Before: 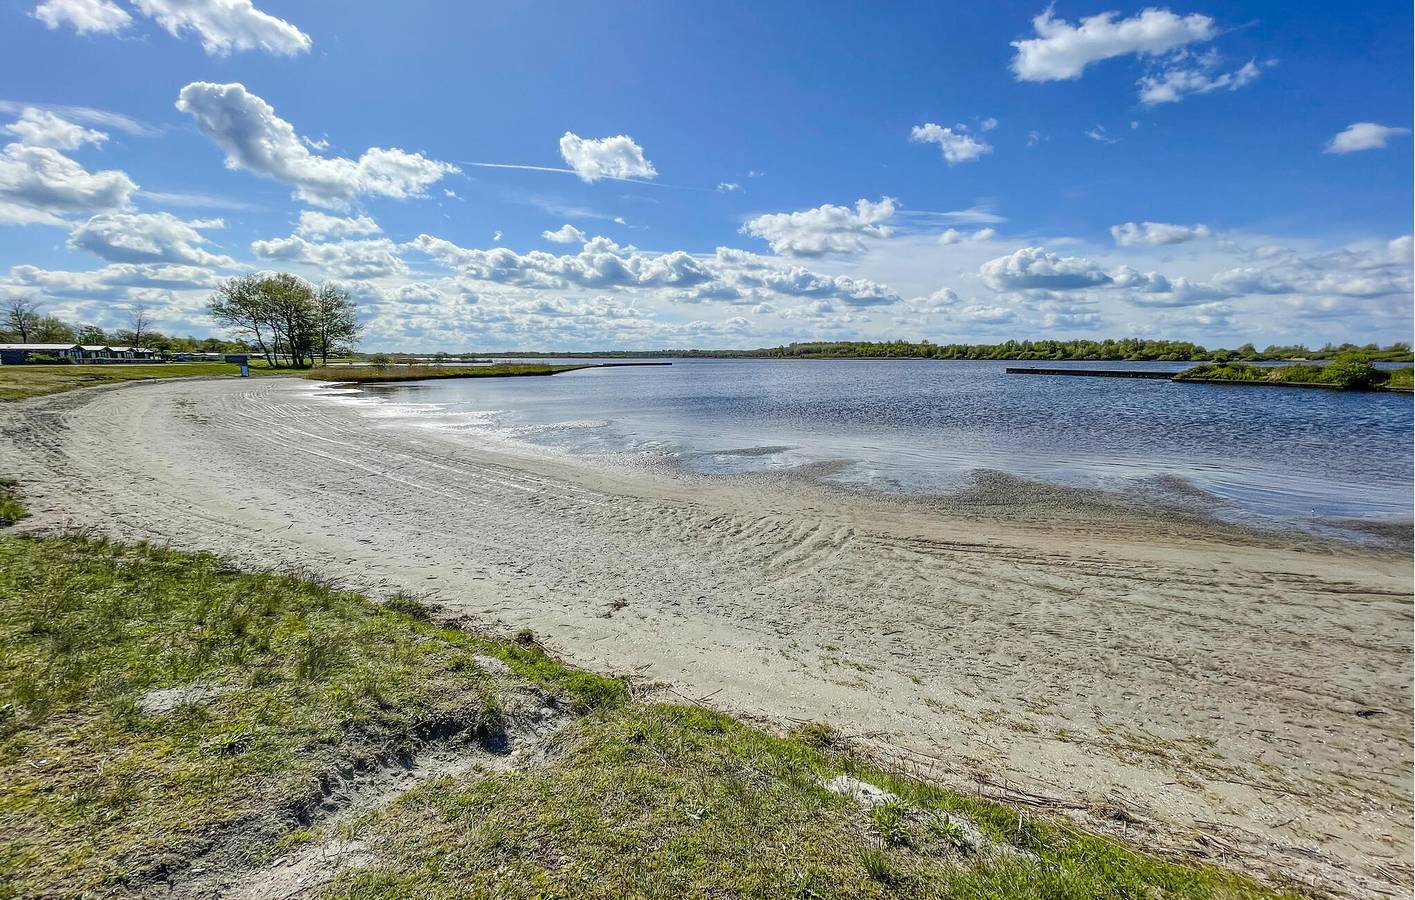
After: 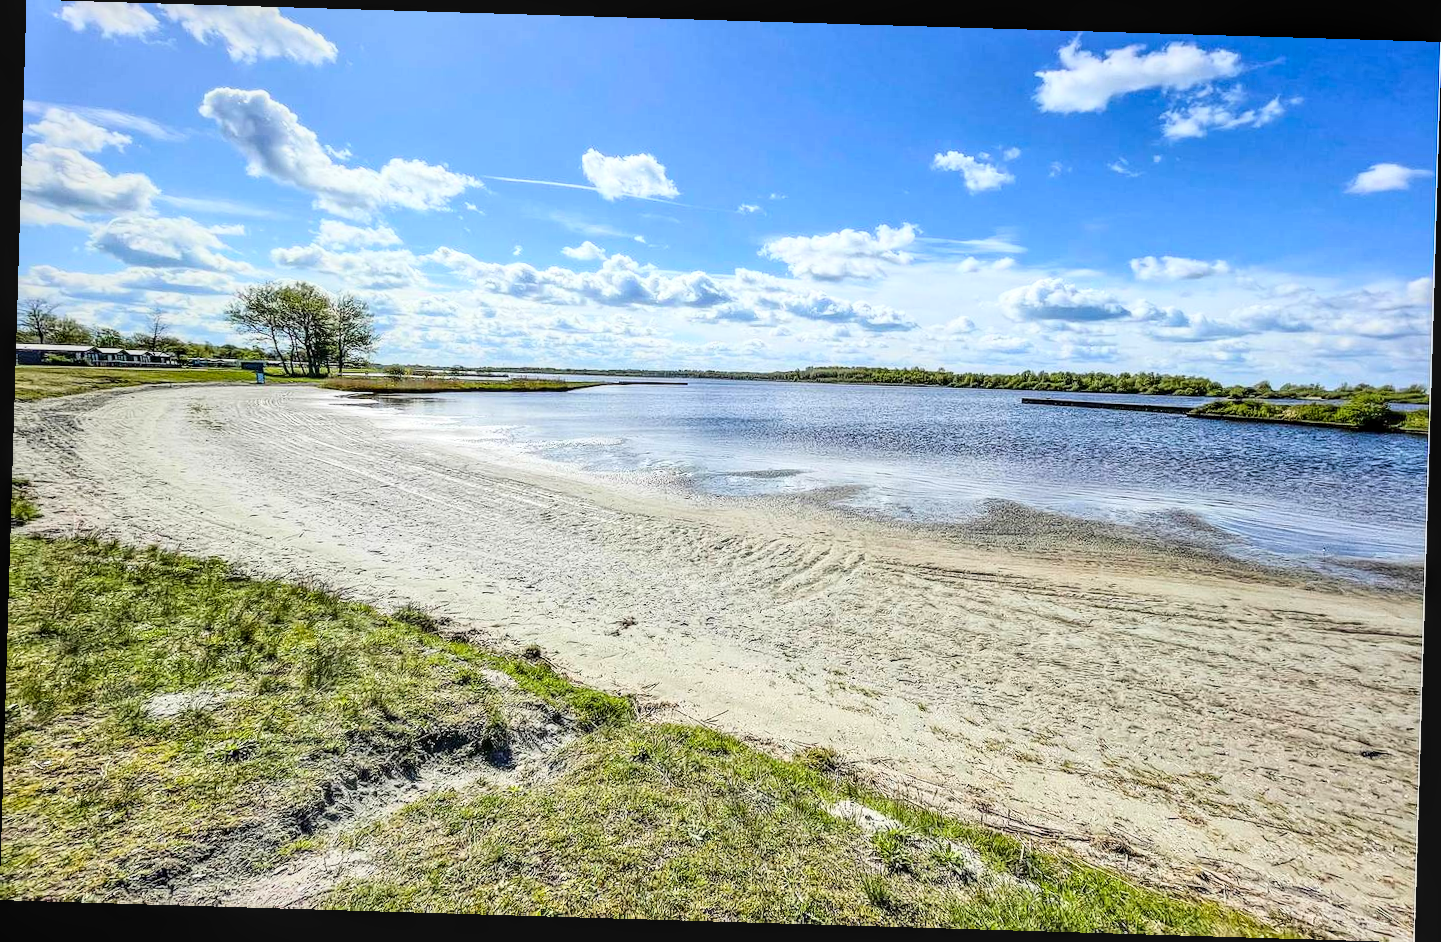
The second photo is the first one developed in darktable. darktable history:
base curve: curves: ch0 [(0, 0) (0.028, 0.03) (0.121, 0.232) (0.46, 0.748) (0.859, 0.968) (1, 1)]
local contrast: on, module defaults
rotate and perspective: rotation 1.72°, automatic cropping off
